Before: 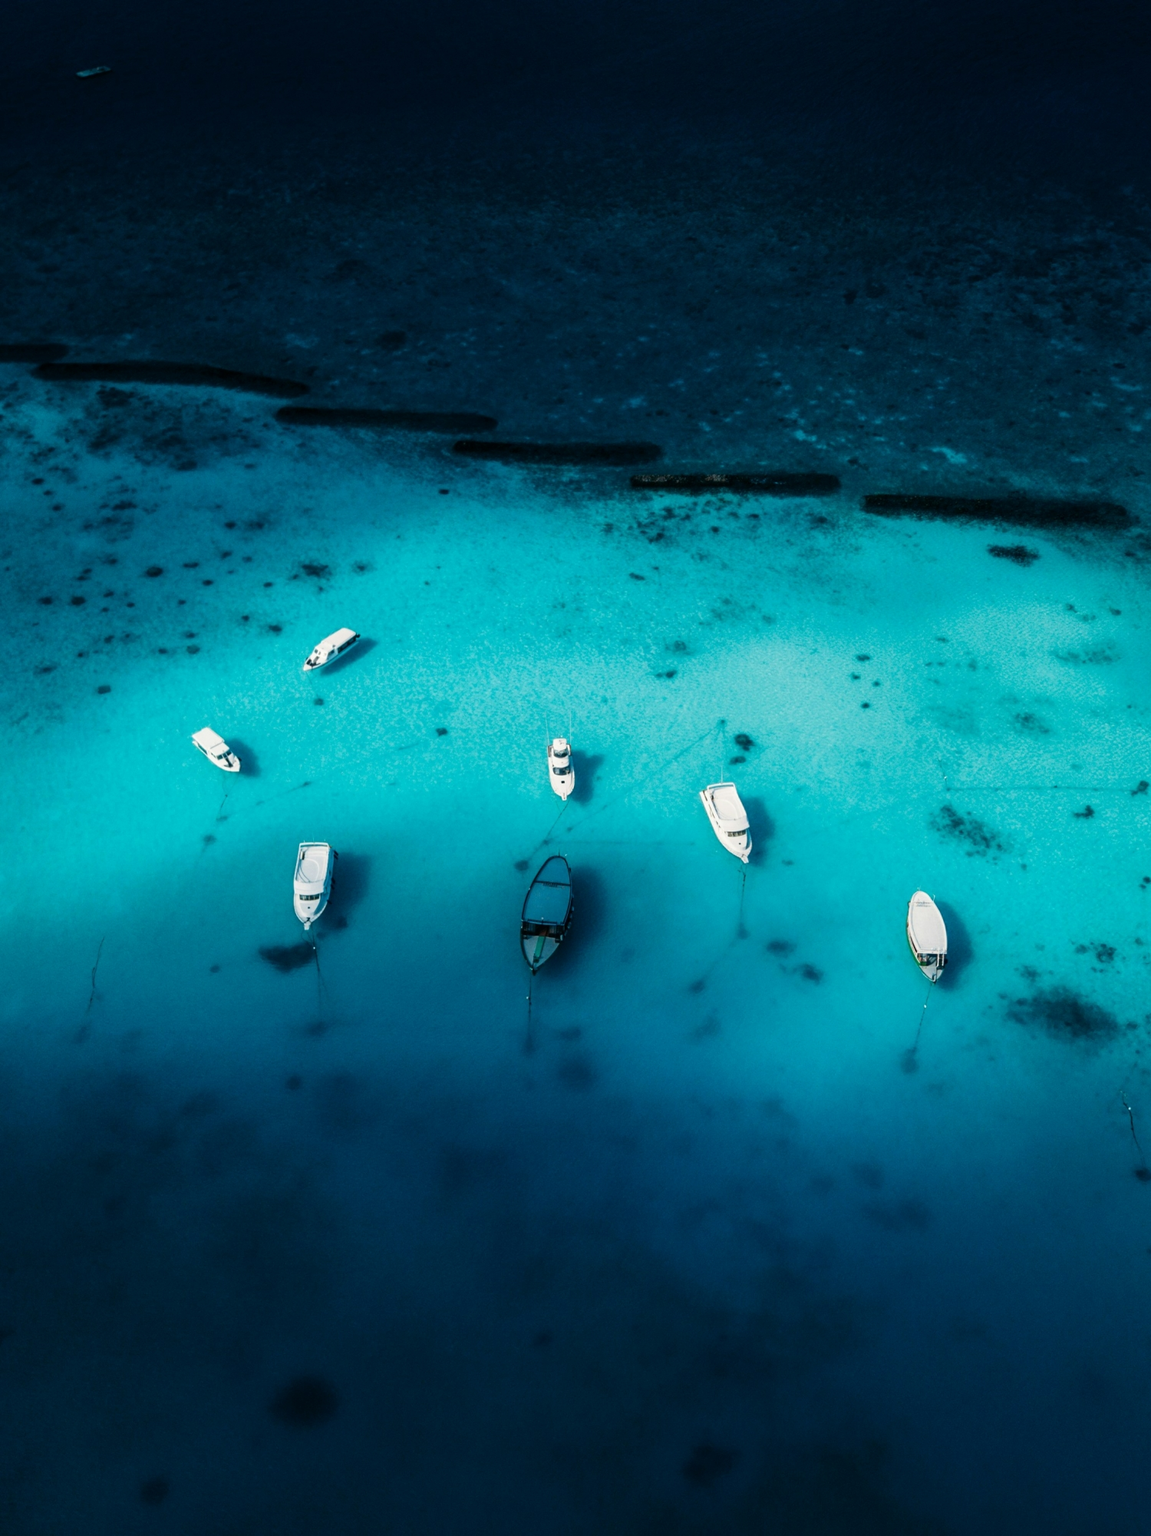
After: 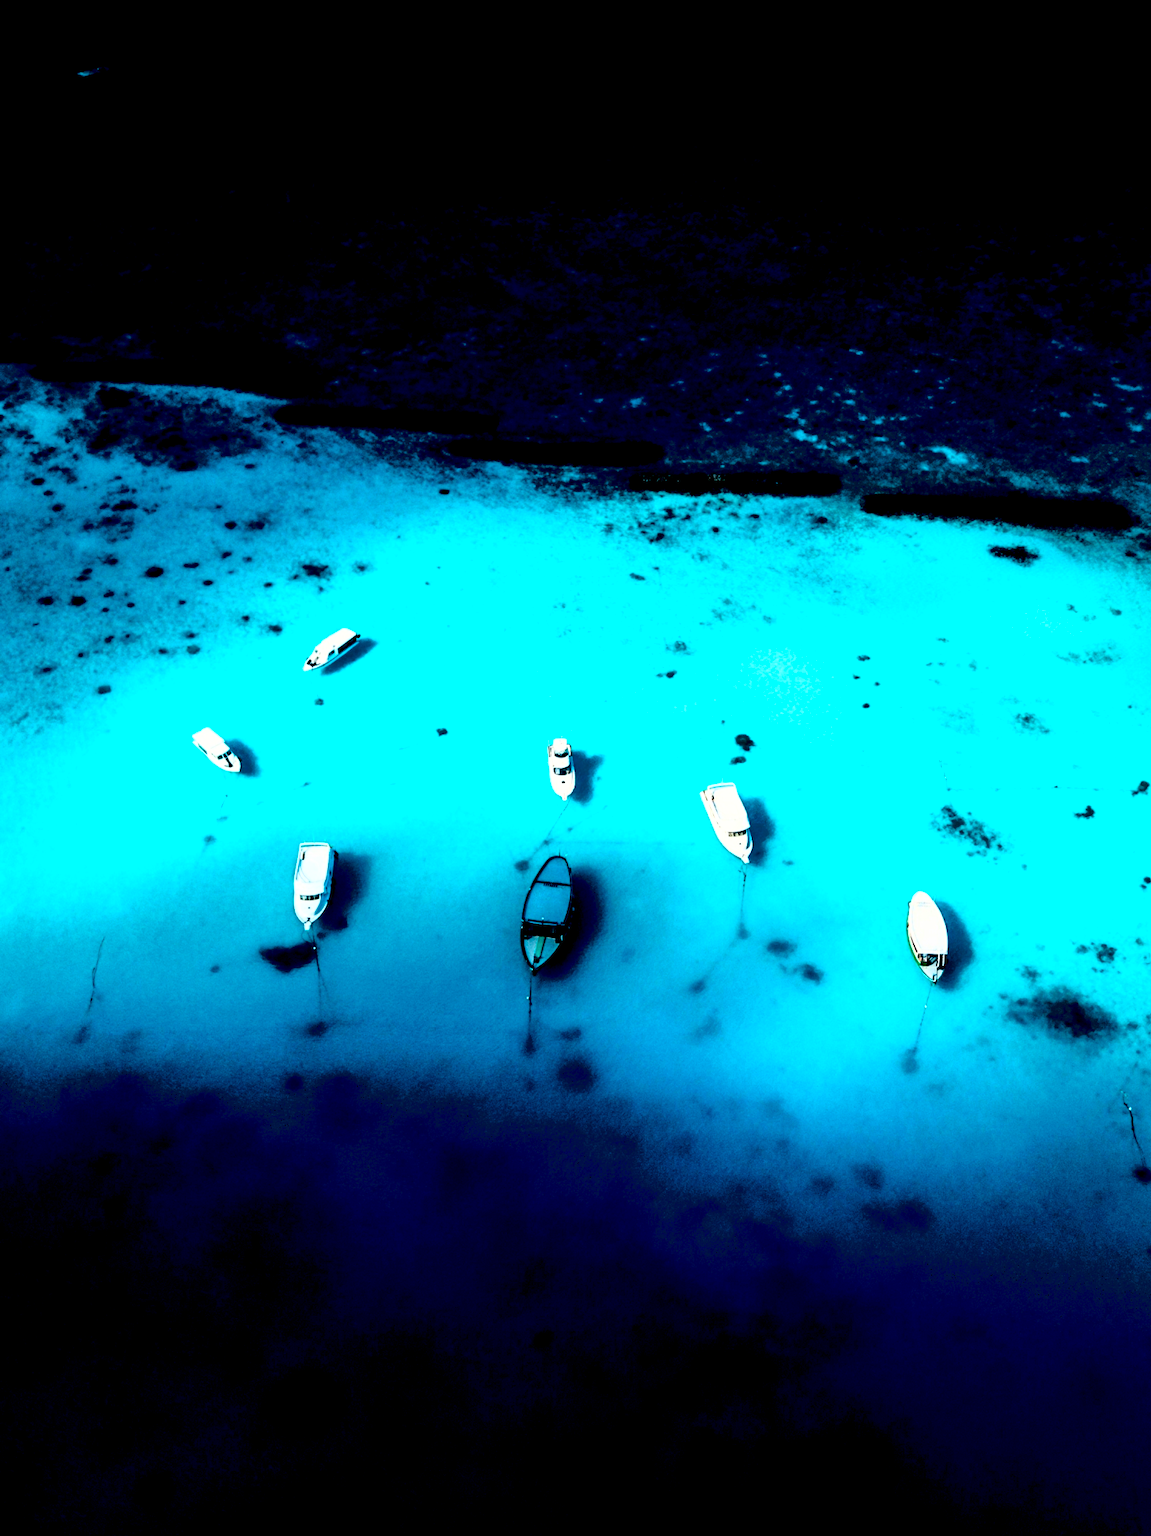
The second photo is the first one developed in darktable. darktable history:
exposure: black level correction 0.031, exposure 0.308 EV, compensate highlight preservation false
base curve: curves: ch0 [(0, 0) (0.012, 0.01) (0.073, 0.168) (0.31, 0.711) (0.645, 0.957) (1, 1)]
shadows and highlights: shadows 22.44, highlights -49.25, soften with gaussian
